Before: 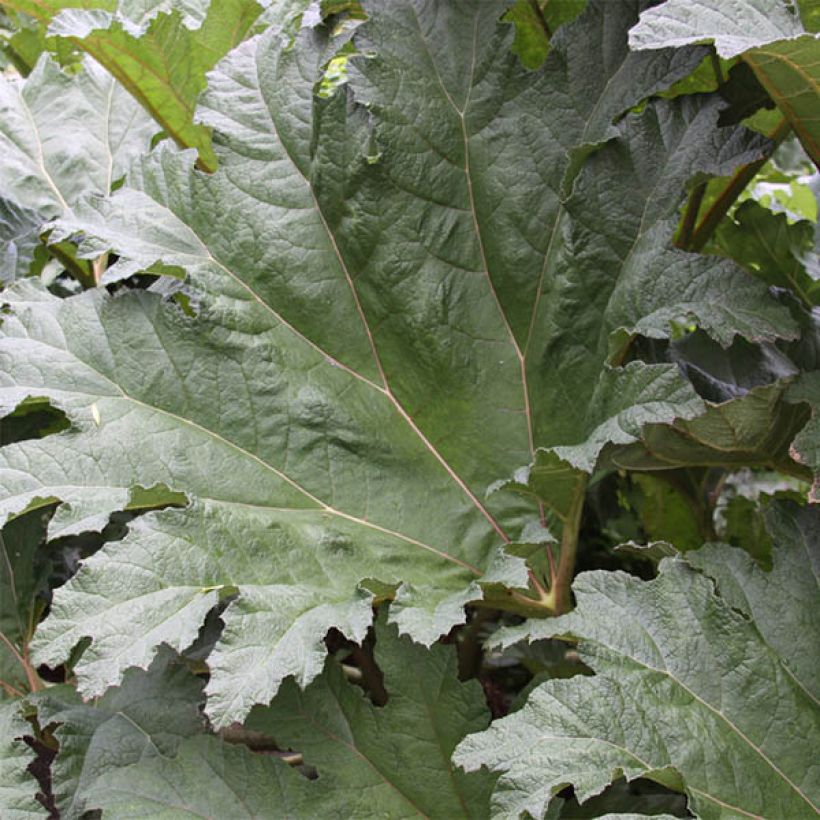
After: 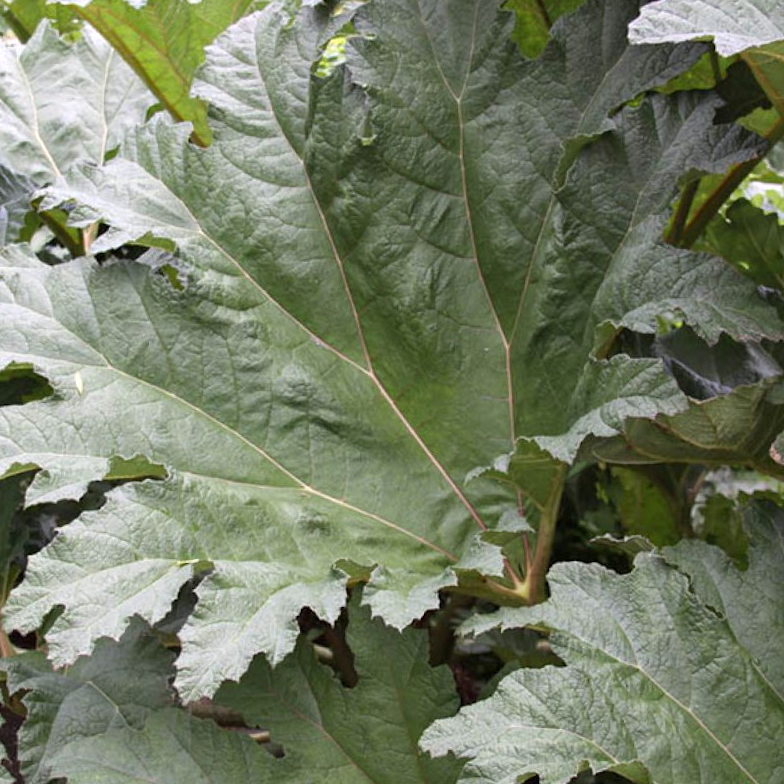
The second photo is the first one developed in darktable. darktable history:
exposure: black level correction 0.001, exposure 0.14 EV, compensate highlight preservation false
crop and rotate: angle -2.62°
shadows and highlights: shadows 31.61, highlights -32.56, soften with gaussian
